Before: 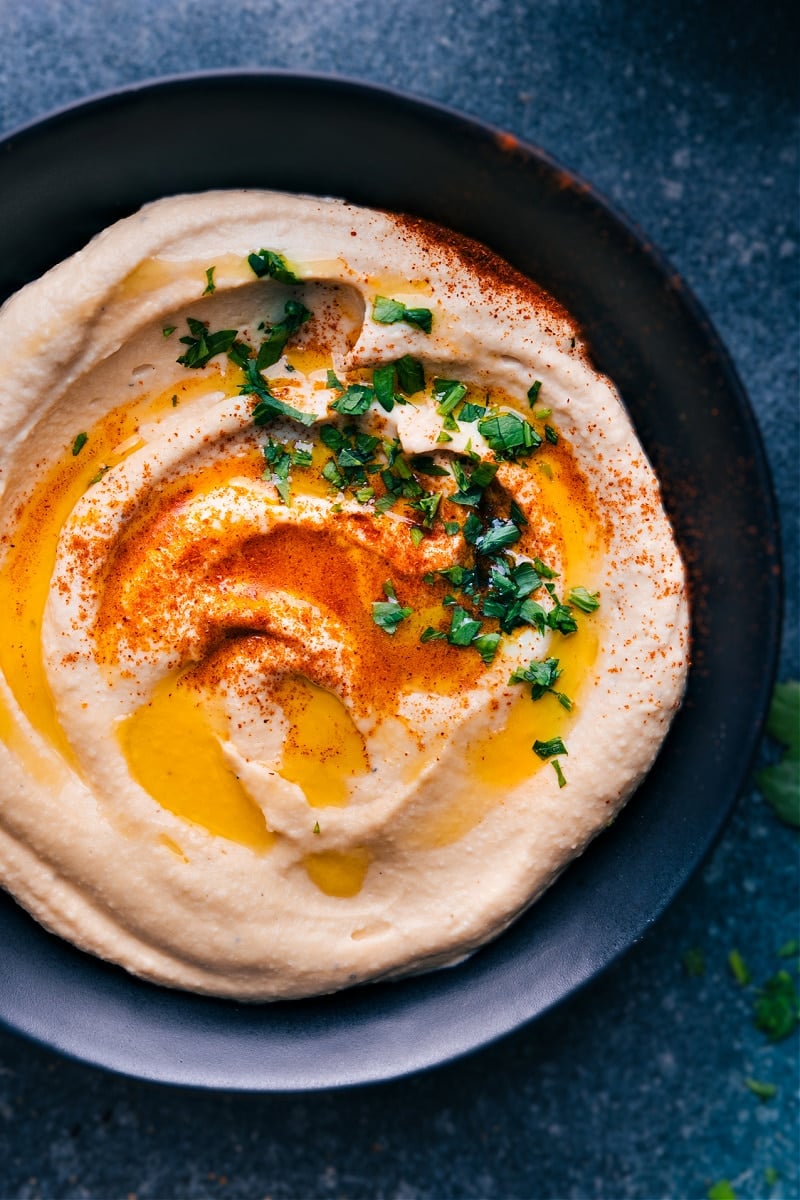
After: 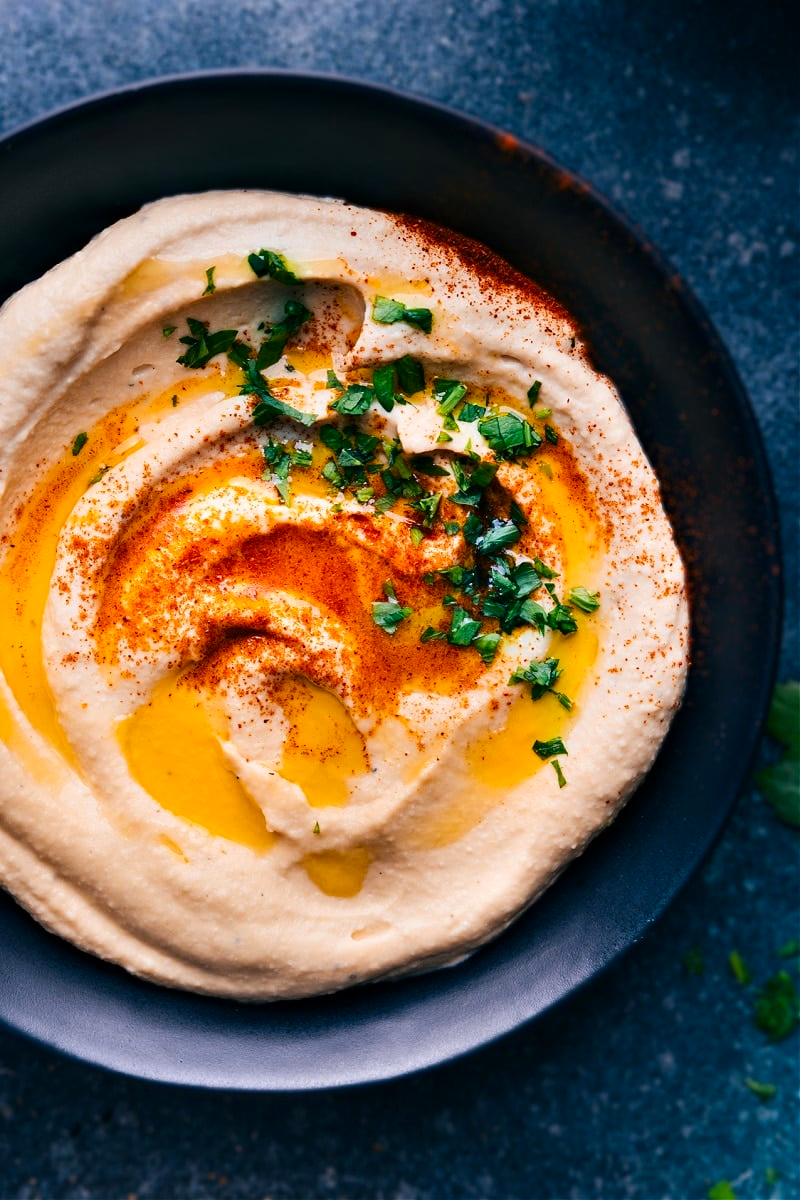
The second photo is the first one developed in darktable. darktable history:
contrast brightness saturation: contrast 0.152, brightness -0.011, saturation 0.099
